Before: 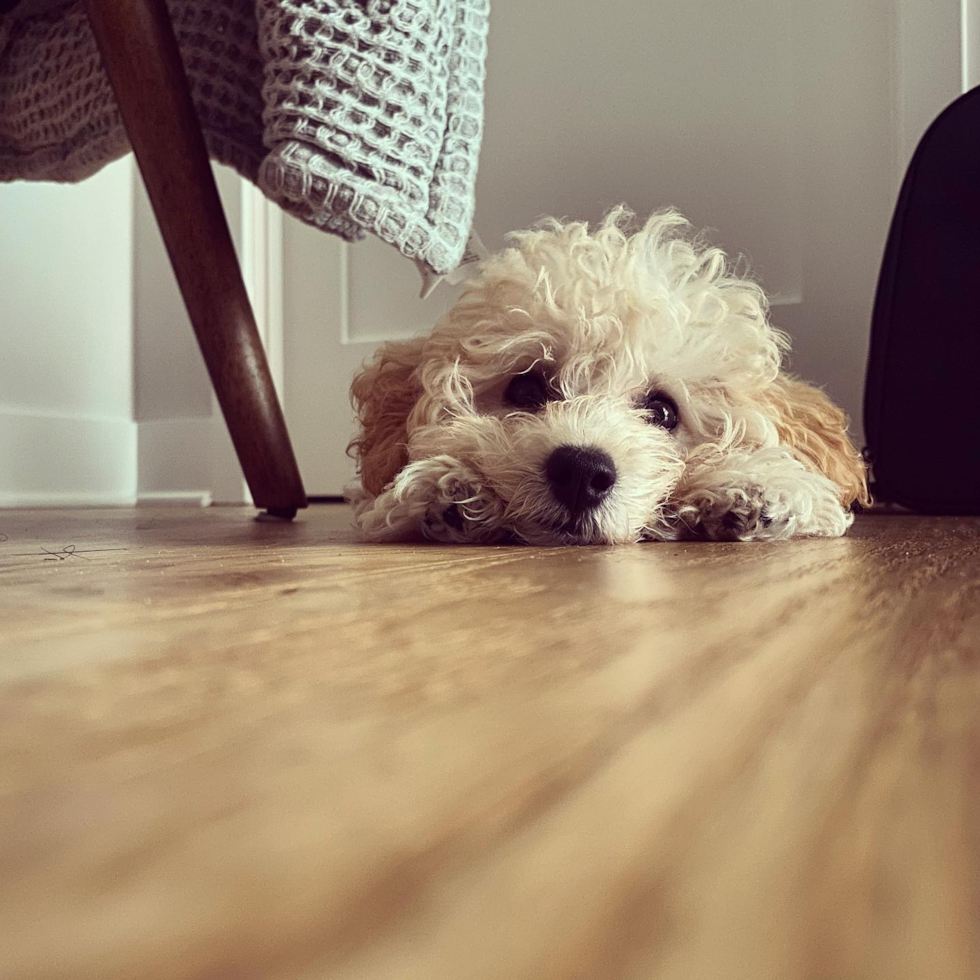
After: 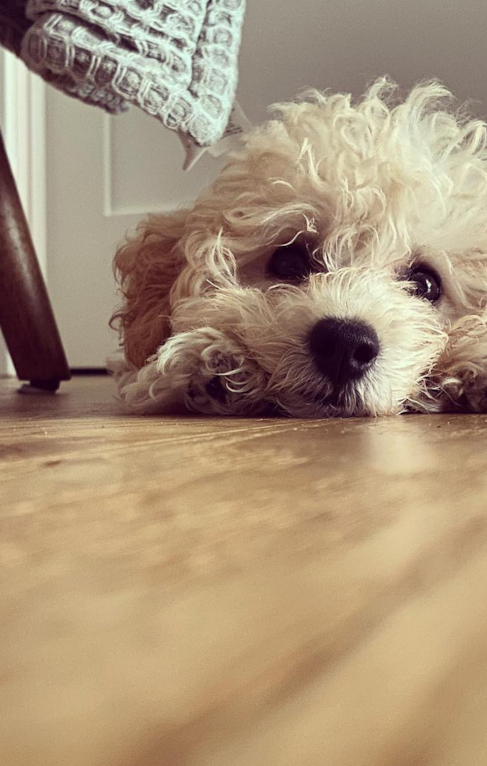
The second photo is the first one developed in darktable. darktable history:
crop and rotate: angle 0.021°, left 24.202%, top 13.059%, right 26.028%, bottom 8.689%
